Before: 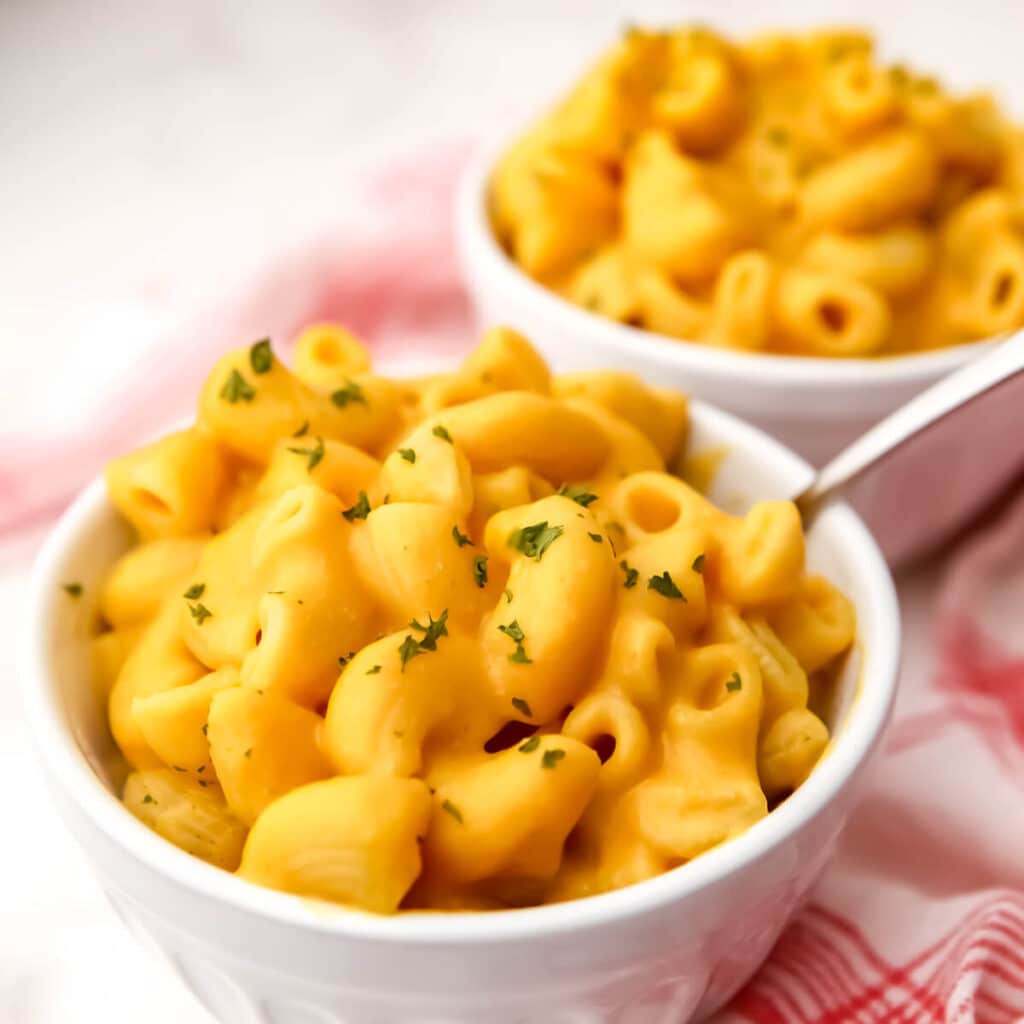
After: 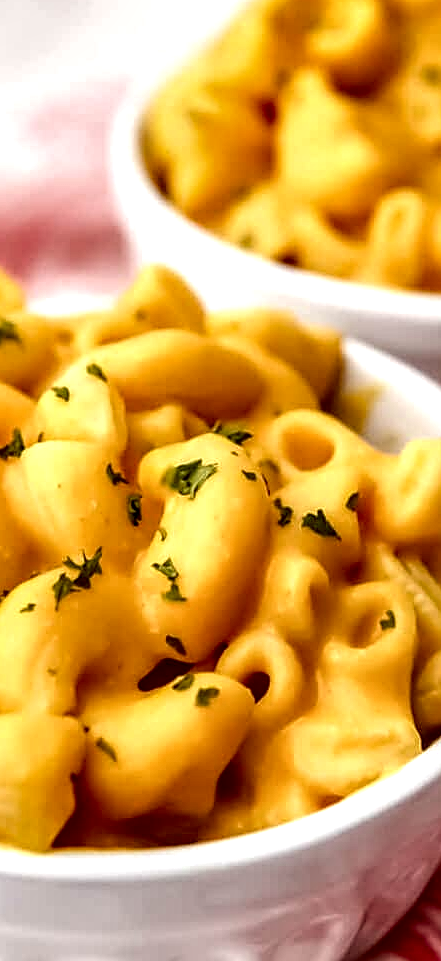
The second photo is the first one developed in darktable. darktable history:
local contrast: highlights 20%, detail 196%
sharpen: on, module defaults
crop: left 33.804%, top 6.065%, right 23.038%
